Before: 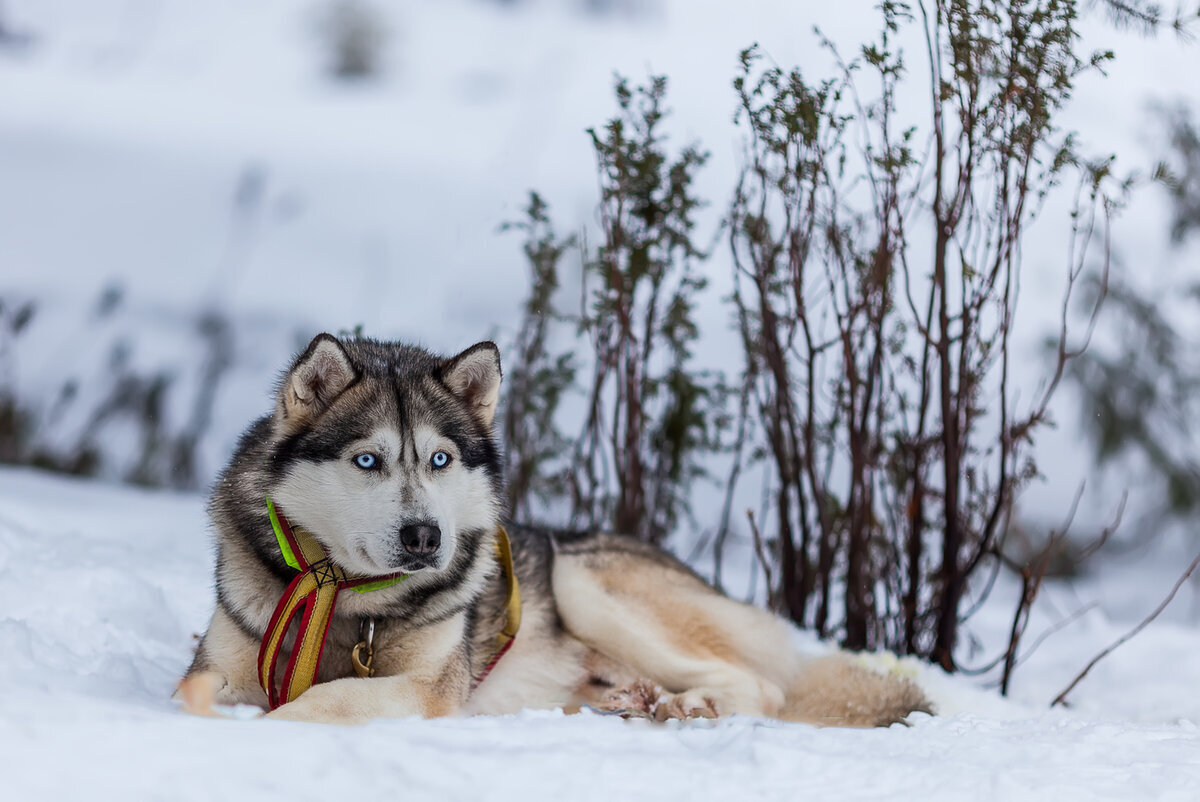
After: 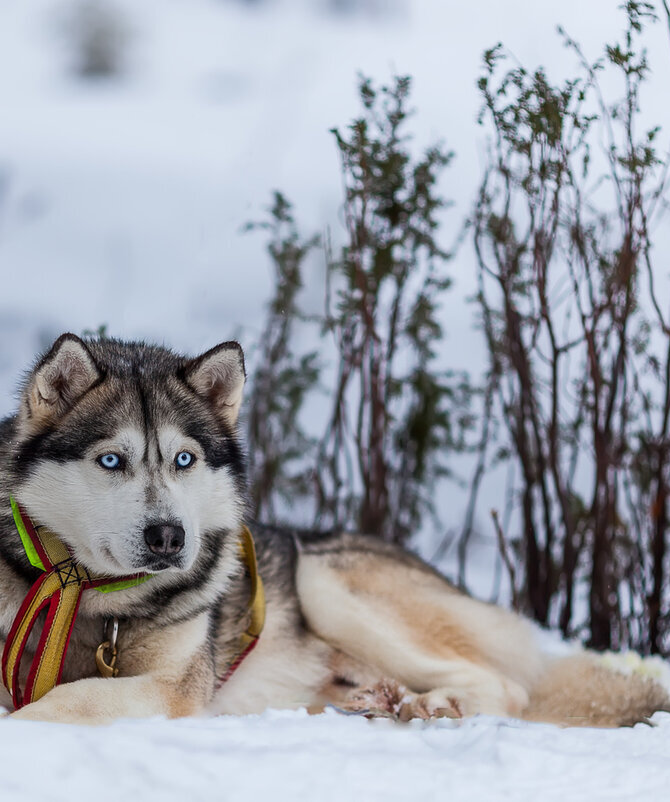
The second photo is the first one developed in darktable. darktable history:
crop: left 21.41%, right 22.688%
exposure: compensate highlight preservation false
